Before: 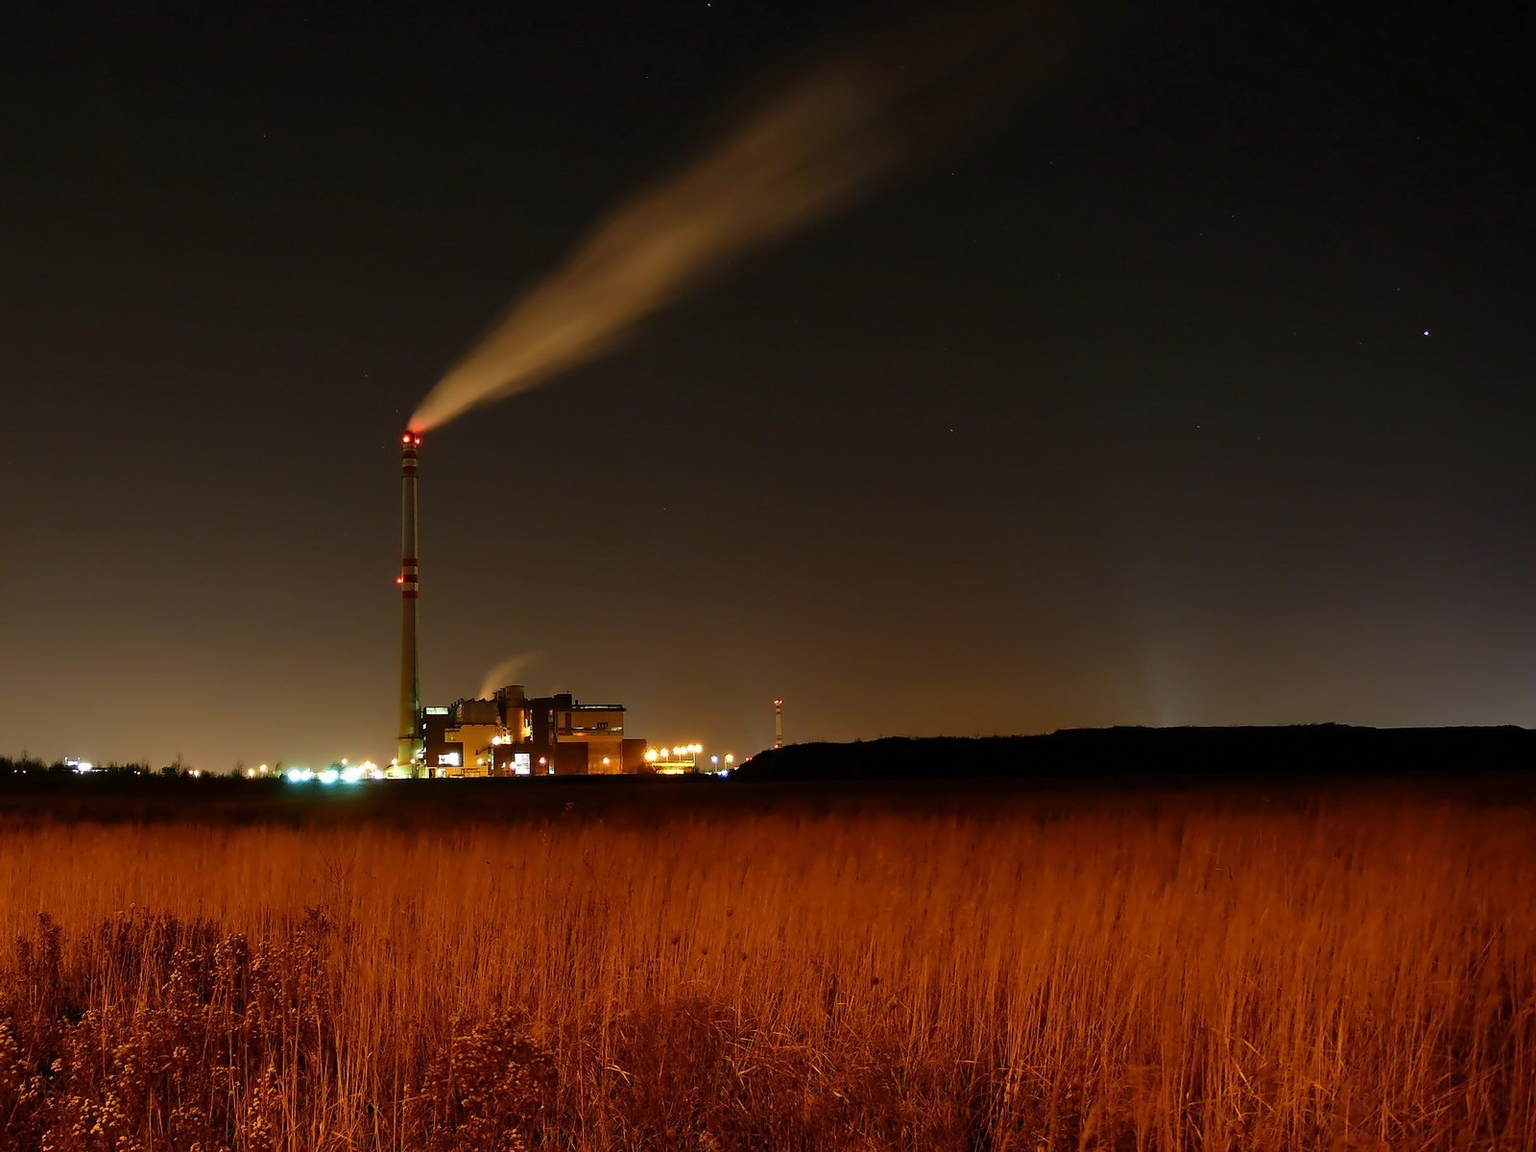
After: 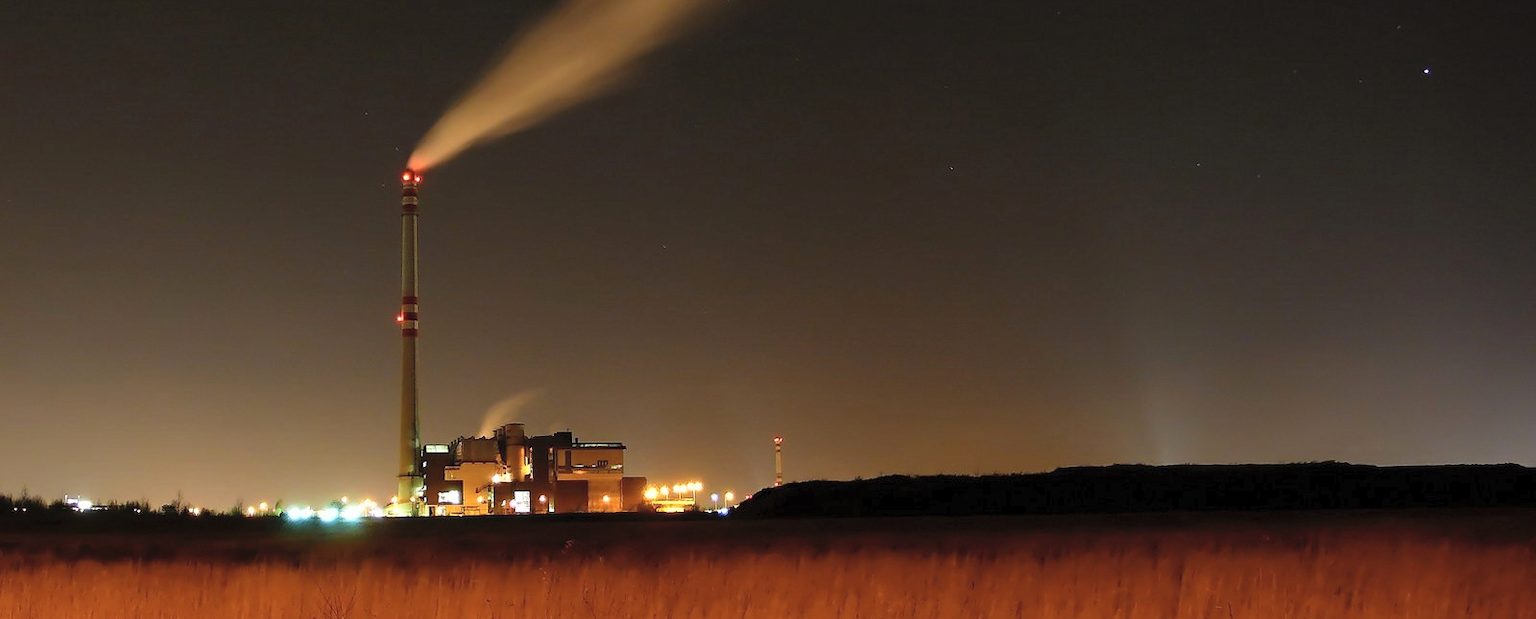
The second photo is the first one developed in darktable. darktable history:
crop and rotate: top 22.775%, bottom 23.44%
contrast brightness saturation: contrast 0.144, brightness 0.223
